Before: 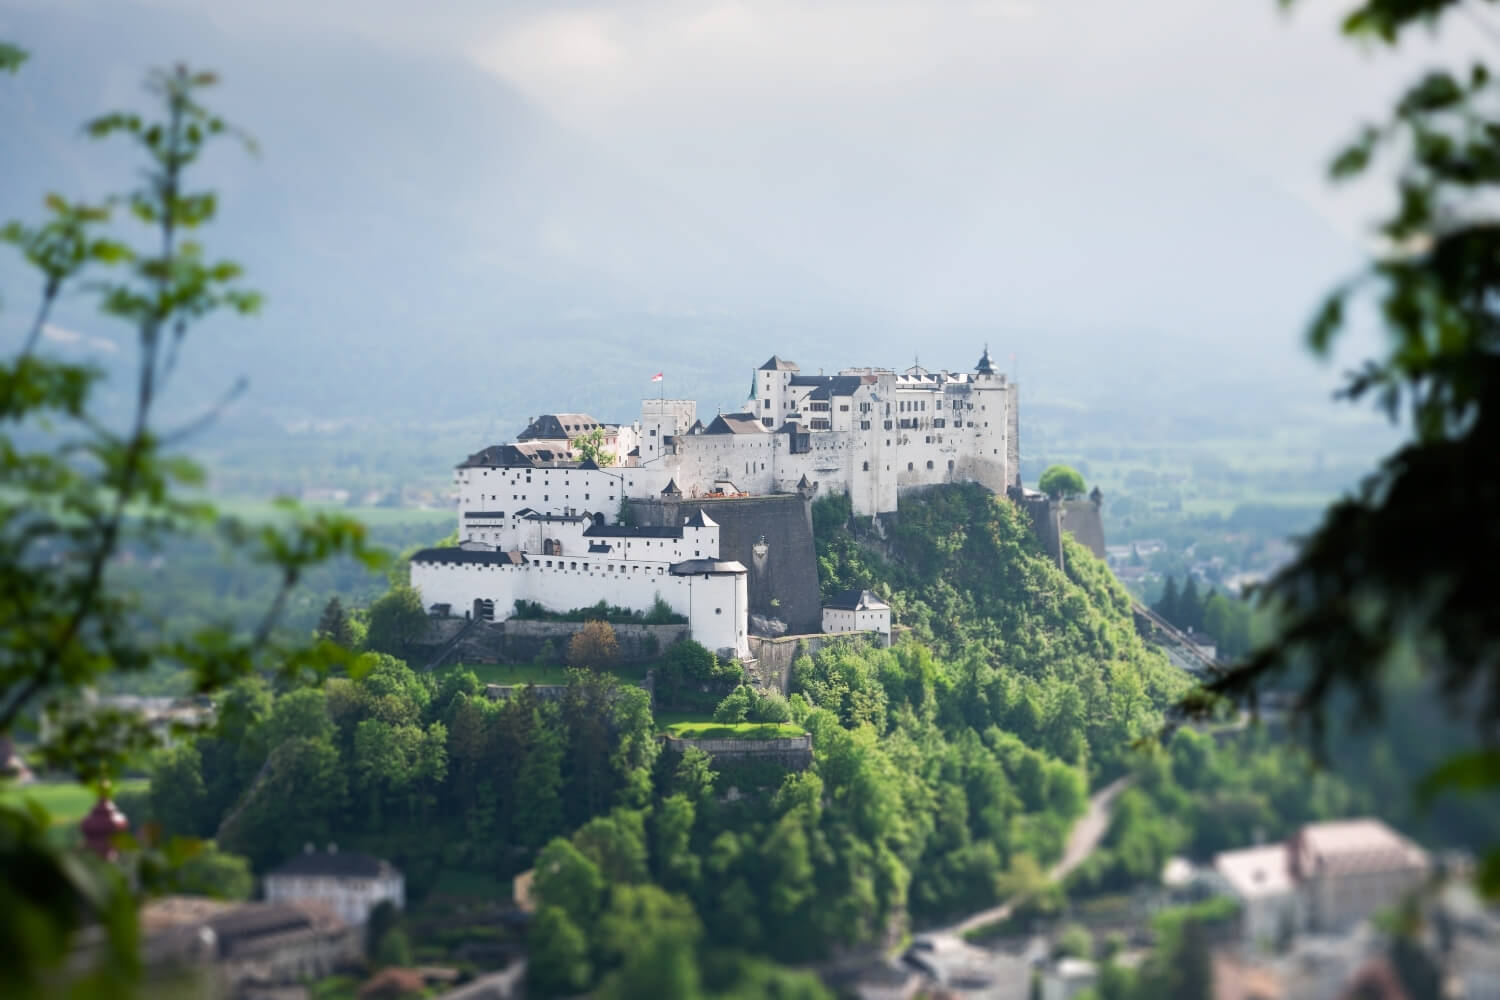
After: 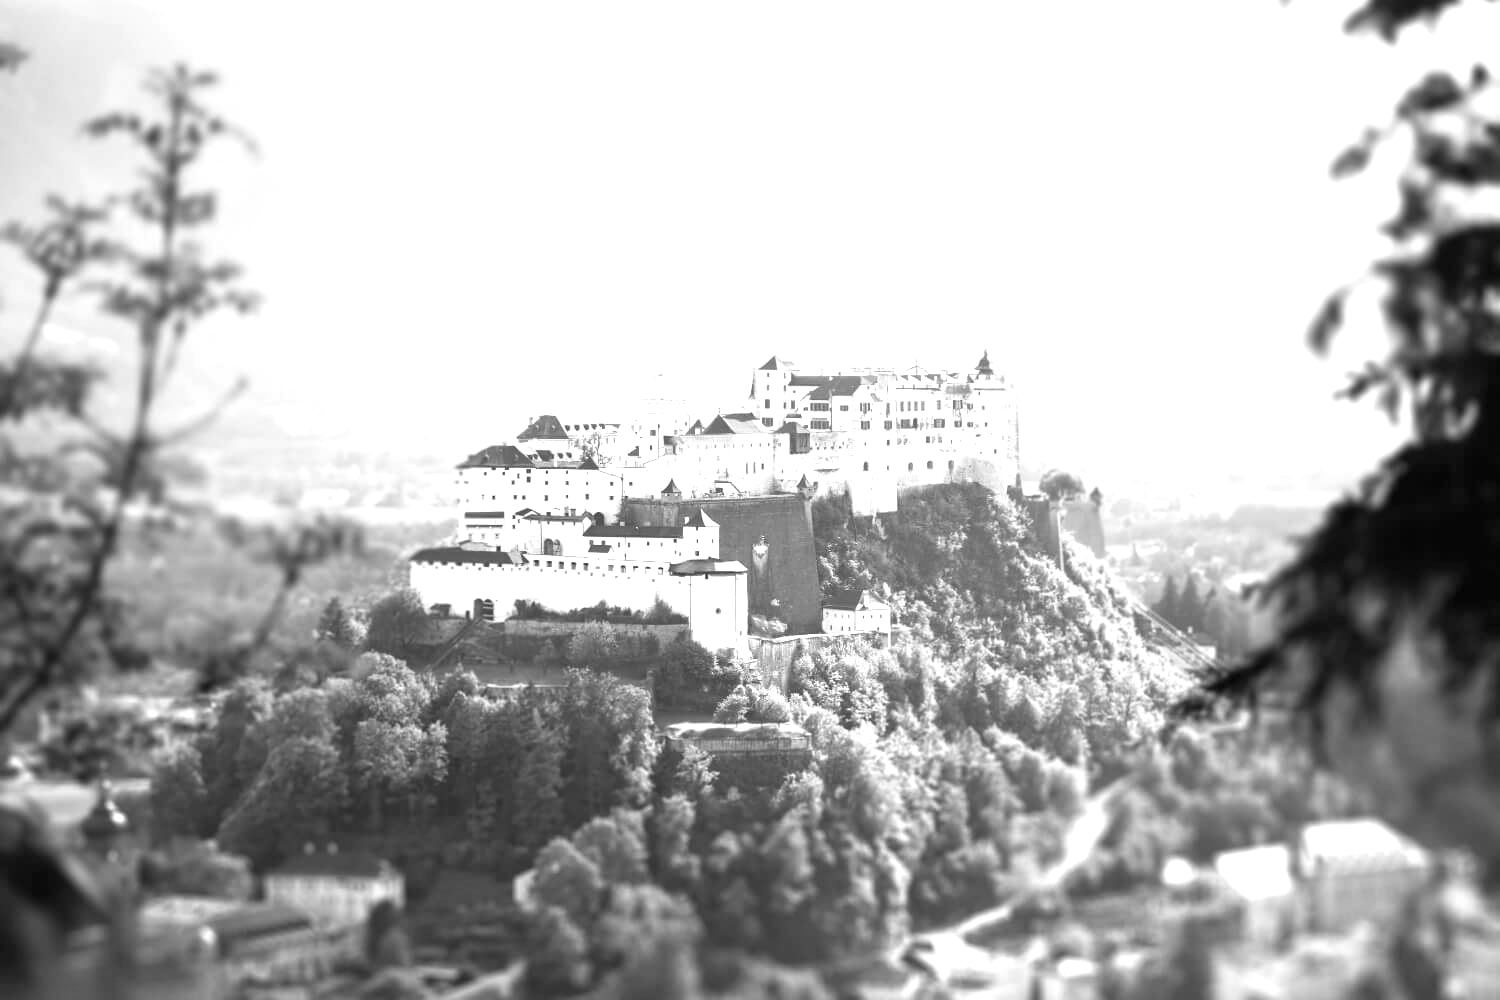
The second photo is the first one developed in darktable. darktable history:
monochrome: on, module defaults
exposure: black level correction 0, exposure 1.173 EV, compensate exposure bias true, compensate highlight preservation false
